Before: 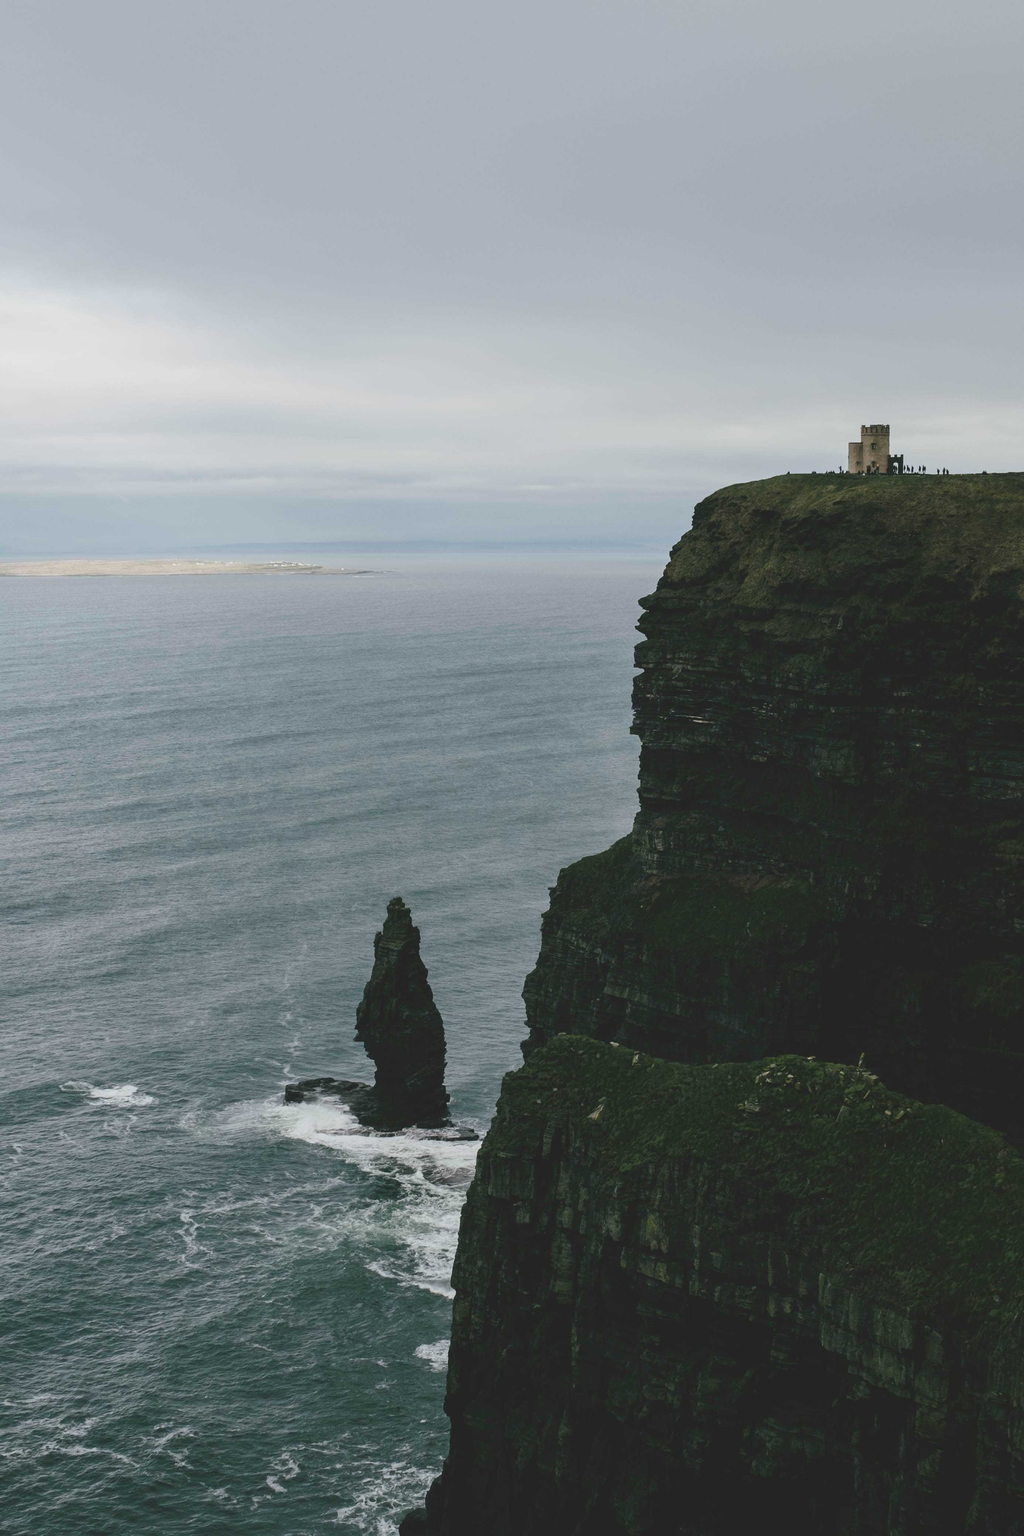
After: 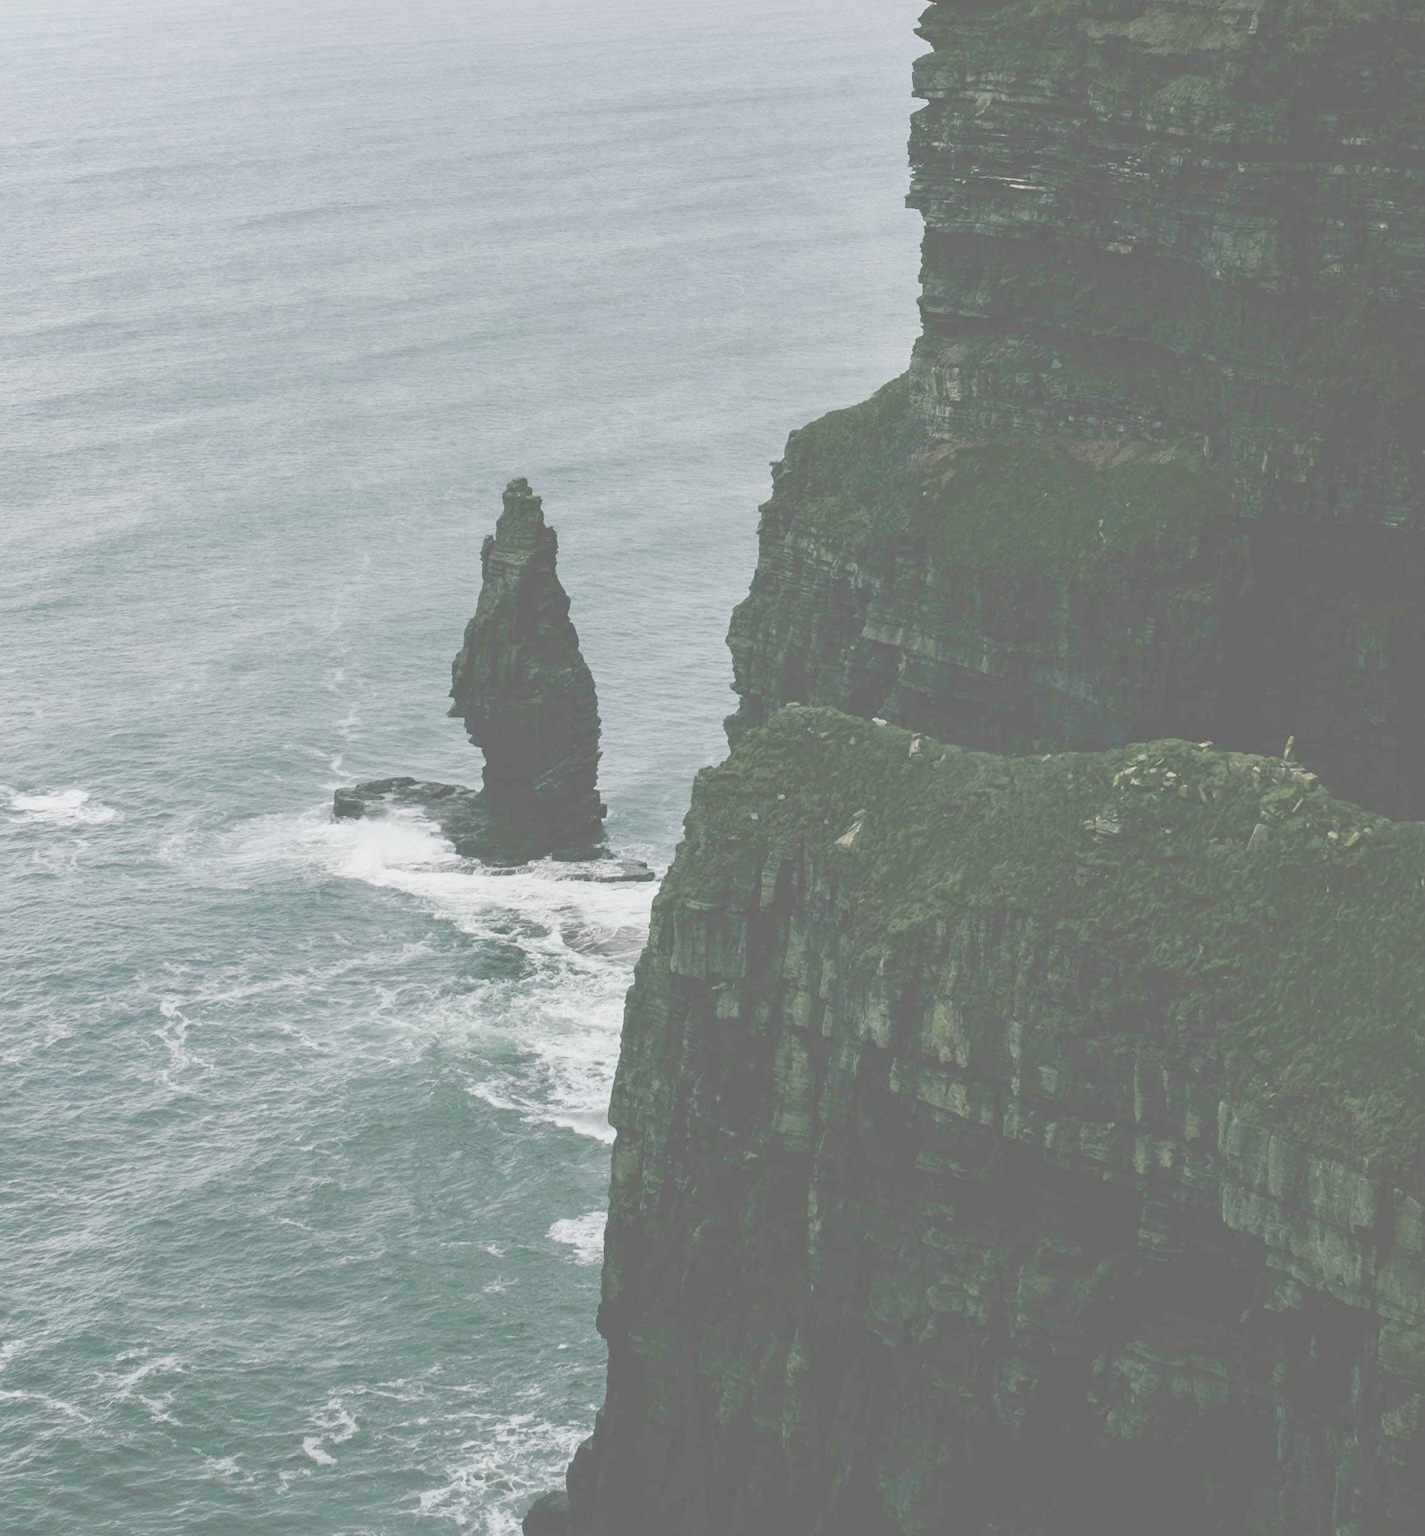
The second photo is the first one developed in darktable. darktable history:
crop: left 8.214%, top 39.657%, right 7.768%
